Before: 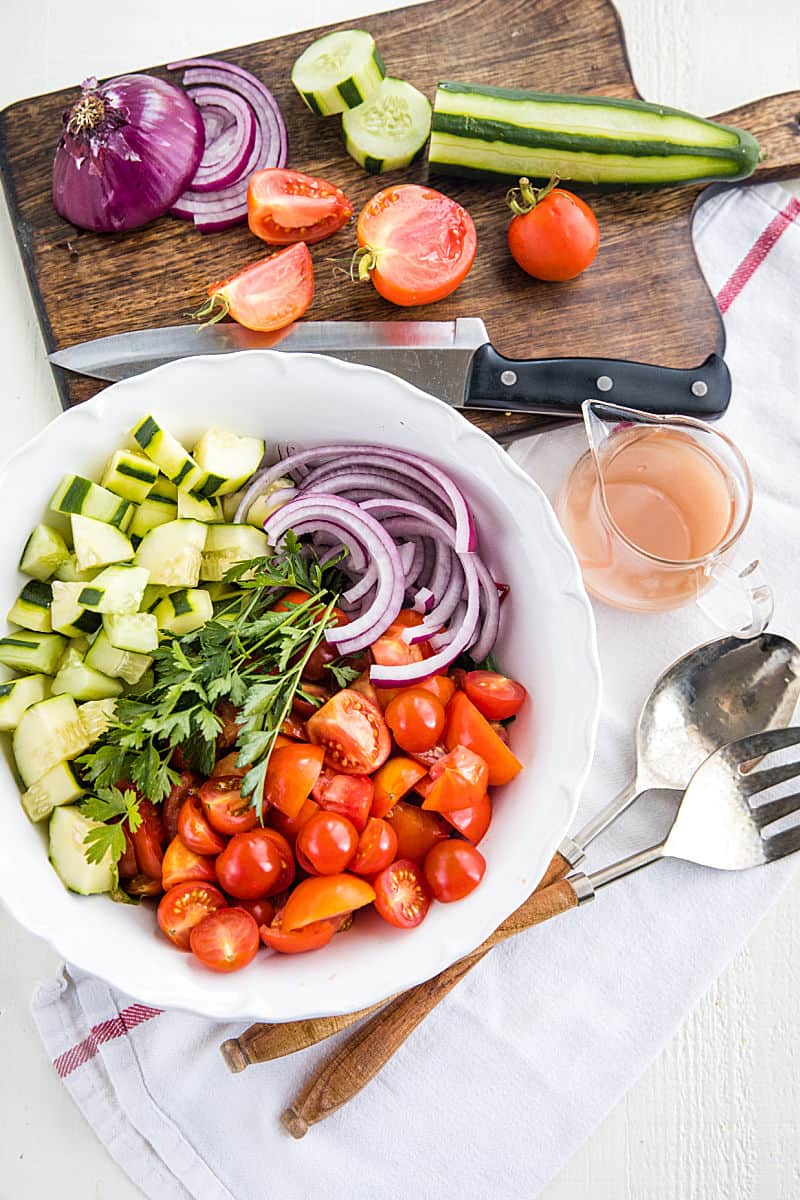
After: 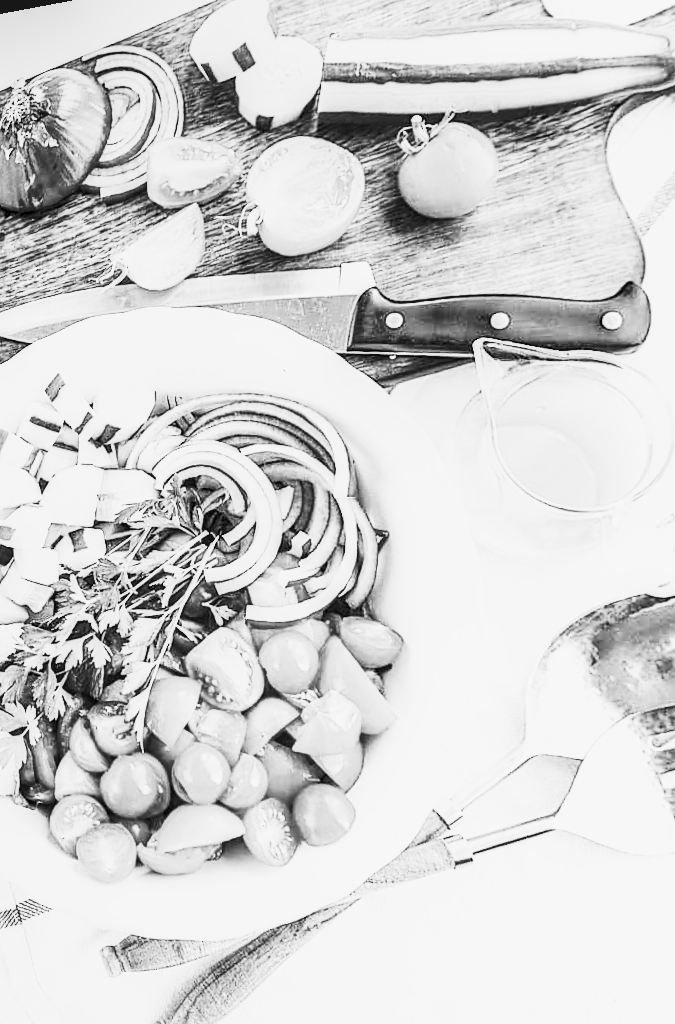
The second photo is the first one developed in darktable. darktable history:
shadows and highlights: shadows -20, white point adjustment -2, highlights -35
rotate and perspective: rotation 1.69°, lens shift (vertical) -0.023, lens shift (horizontal) -0.291, crop left 0.025, crop right 0.988, crop top 0.092, crop bottom 0.842
sharpen: amount 0.2
contrast brightness saturation: contrast 0.53, brightness 0.47, saturation -1
crop: left 7.598%, right 7.873%
local contrast: on, module defaults
base curve: curves: ch0 [(0, 0) (0.025, 0.046) (0.112, 0.277) (0.467, 0.74) (0.814, 0.929) (1, 0.942)]
